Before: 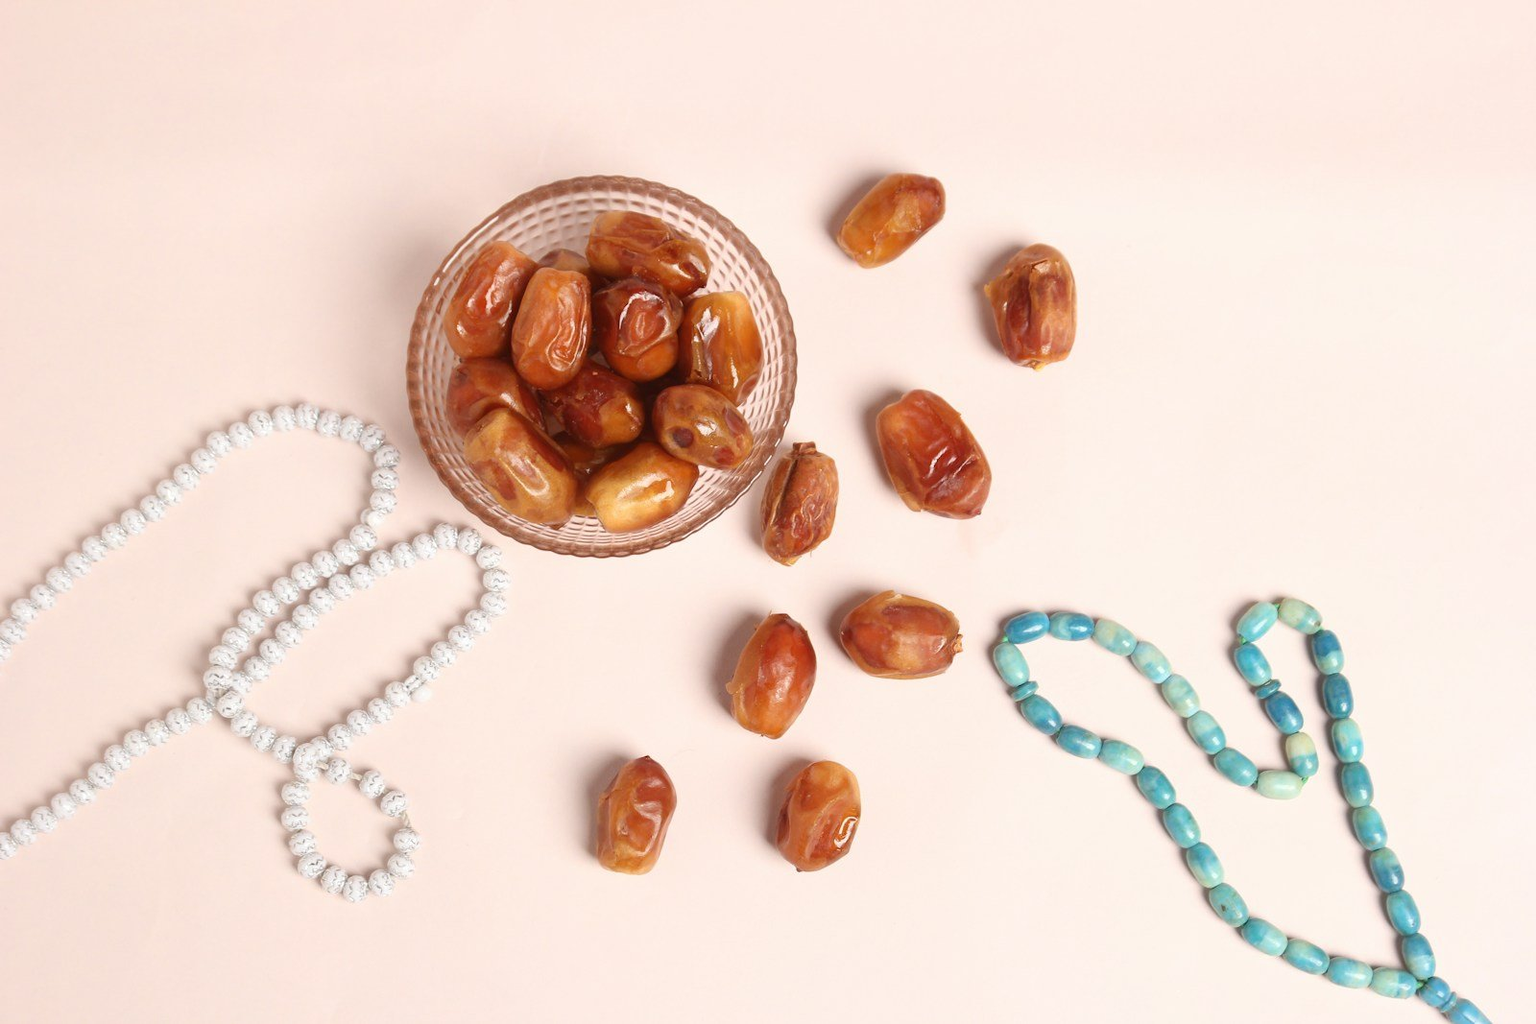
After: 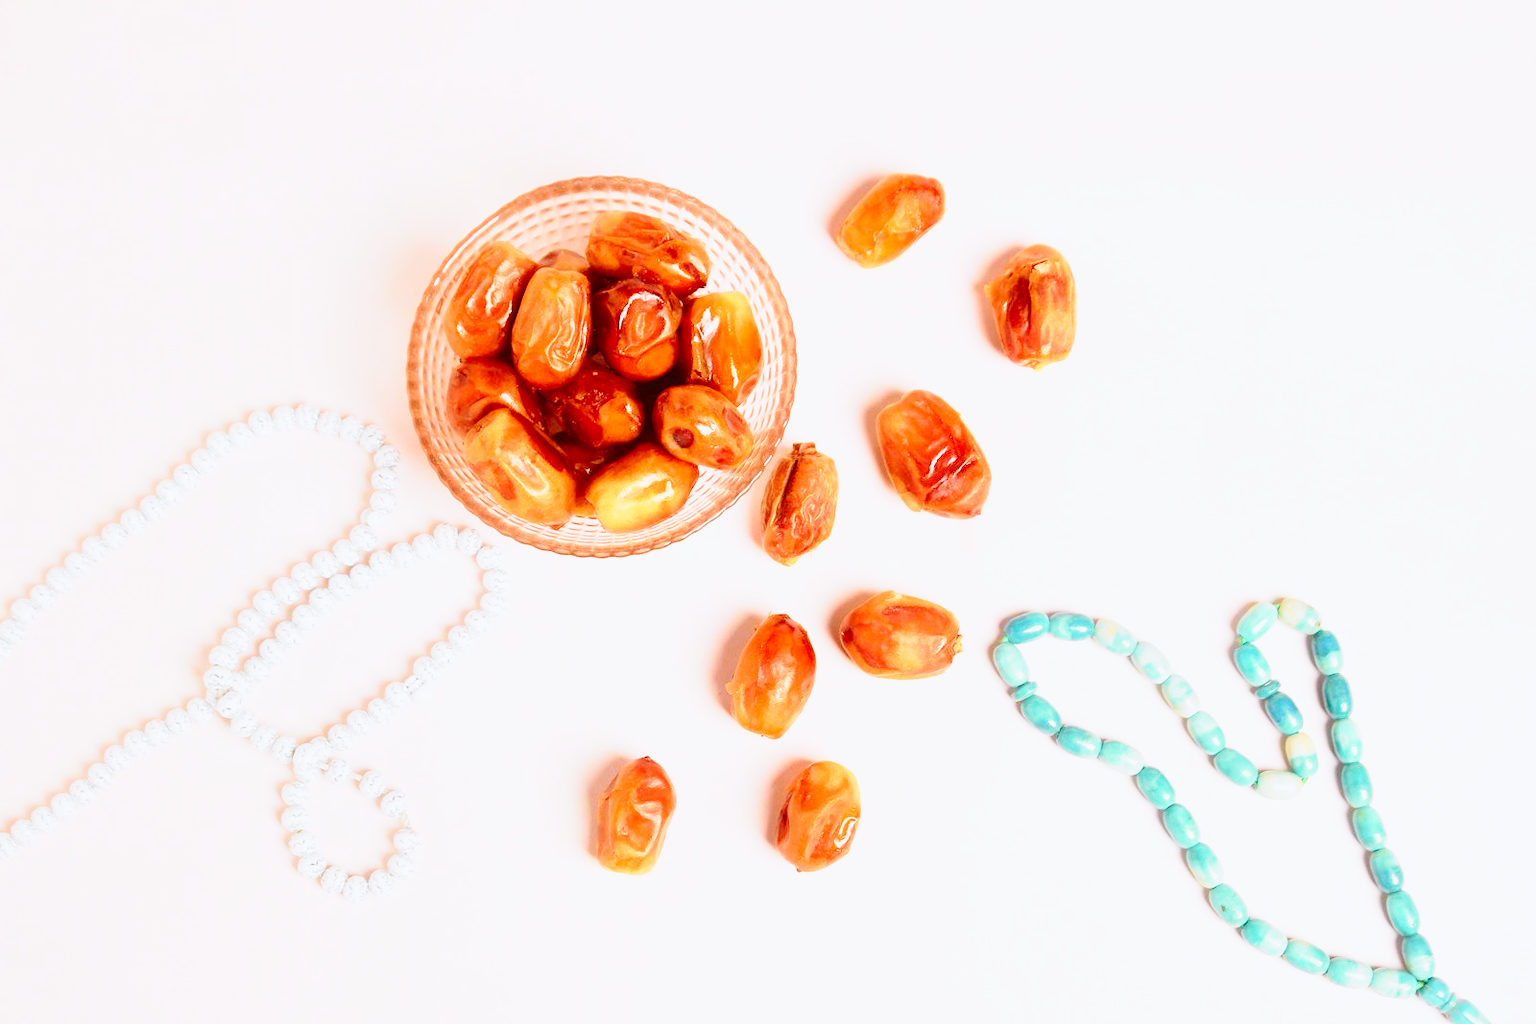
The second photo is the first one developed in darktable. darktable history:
base curve: curves: ch0 [(0, 0) (0.028, 0.03) (0.121, 0.232) (0.46, 0.748) (0.859, 0.968) (1, 1)], preserve colors none
velvia: strength 9.25%
haze removal: strength -0.05
tone curve: curves: ch0 [(0, 0) (0.071, 0.047) (0.266, 0.26) (0.491, 0.552) (0.753, 0.818) (1, 0.983)]; ch1 [(0, 0) (0.346, 0.307) (0.408, 0.369) (0.463, 0.443) (0.482, 0.493) (0.502, 0.5) (0.517, 0.518) (0.55, 0.573) (0.597, 0.641) (0.651, 0.709) (1, 1)]; ch2 [(0, 0) (0.346, 0.34) (0.434, 0.46) (0.485, 0.494) (0.5, 0.494) (0.517, 0.506) (0.535, 0.545) (0.583, 0.634) (0.625, 0.686) (1, 1)], color space Lab, independent channels, preserve colors none
